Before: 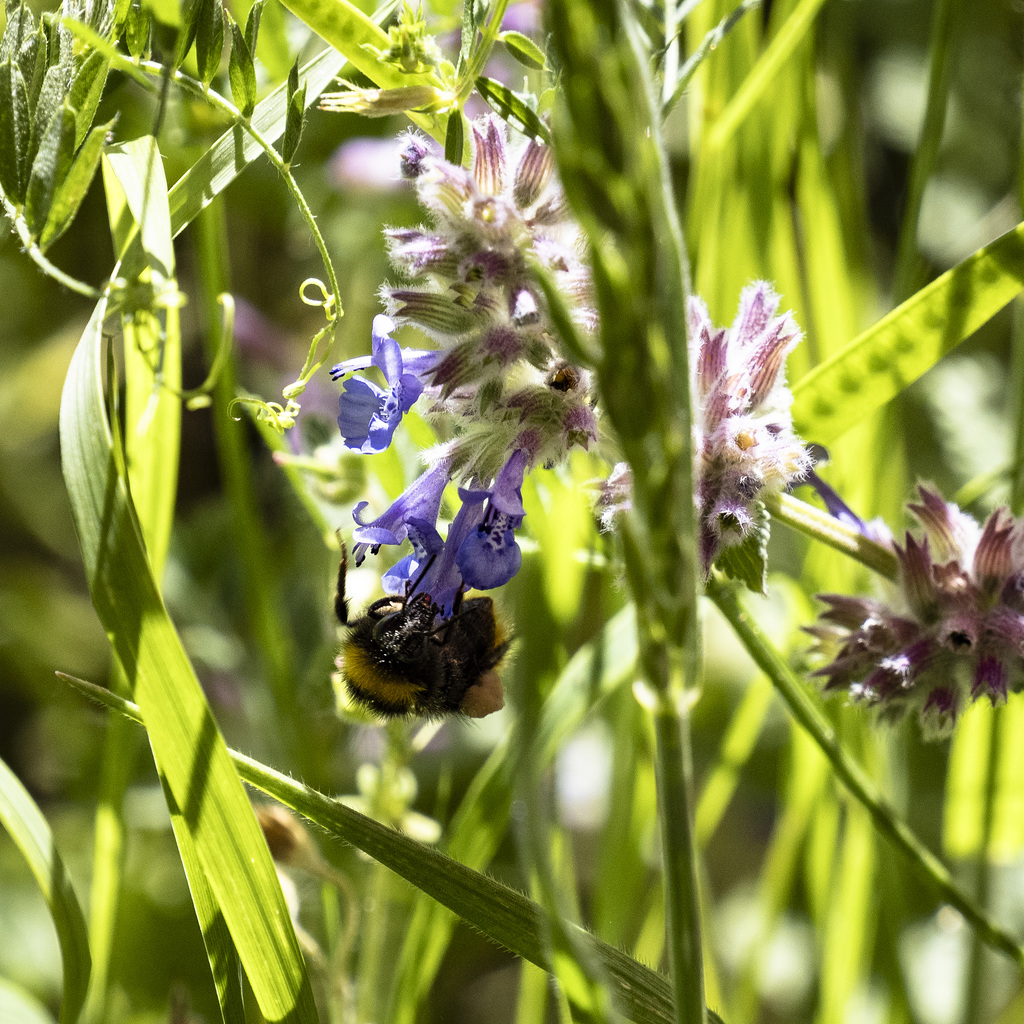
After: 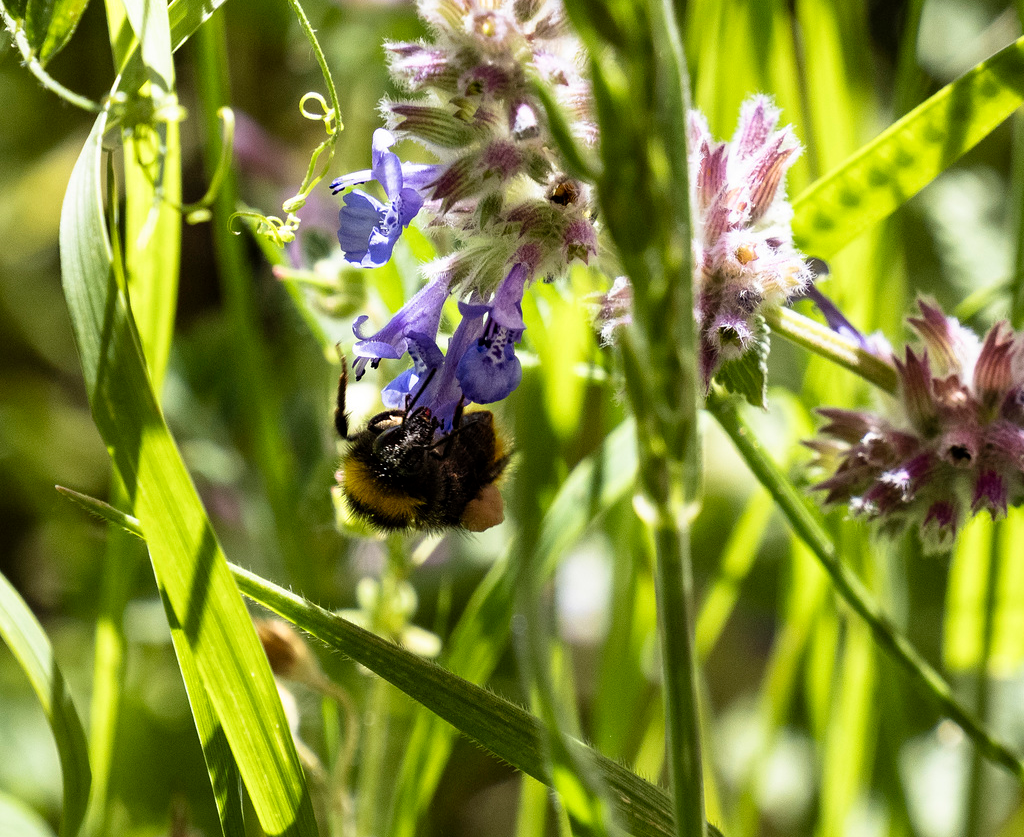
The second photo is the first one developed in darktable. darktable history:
crop and rotate: top 18.174%
